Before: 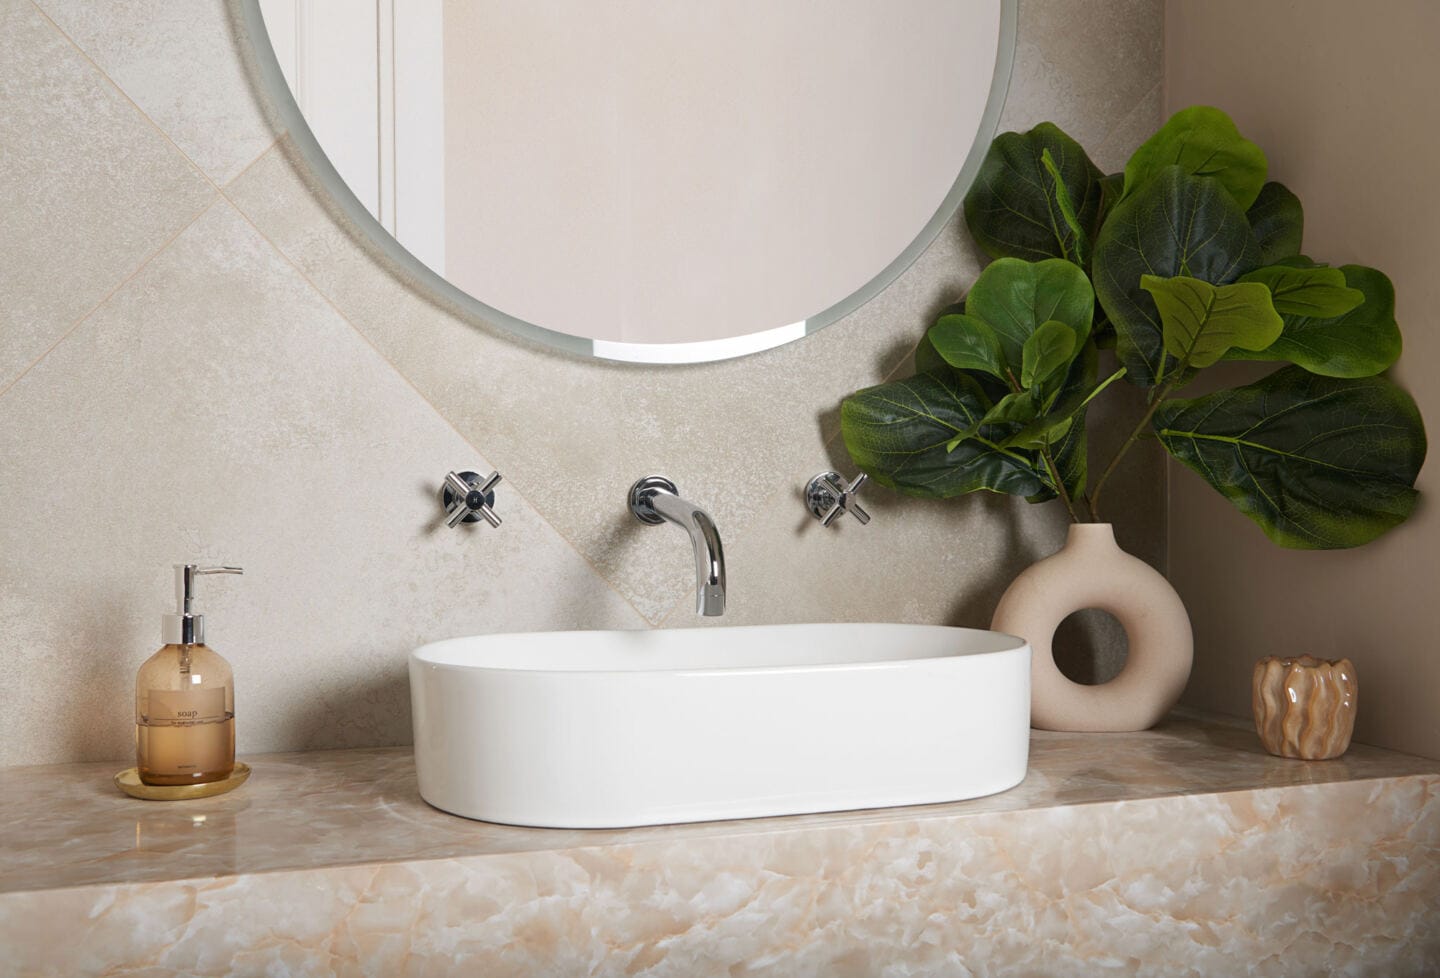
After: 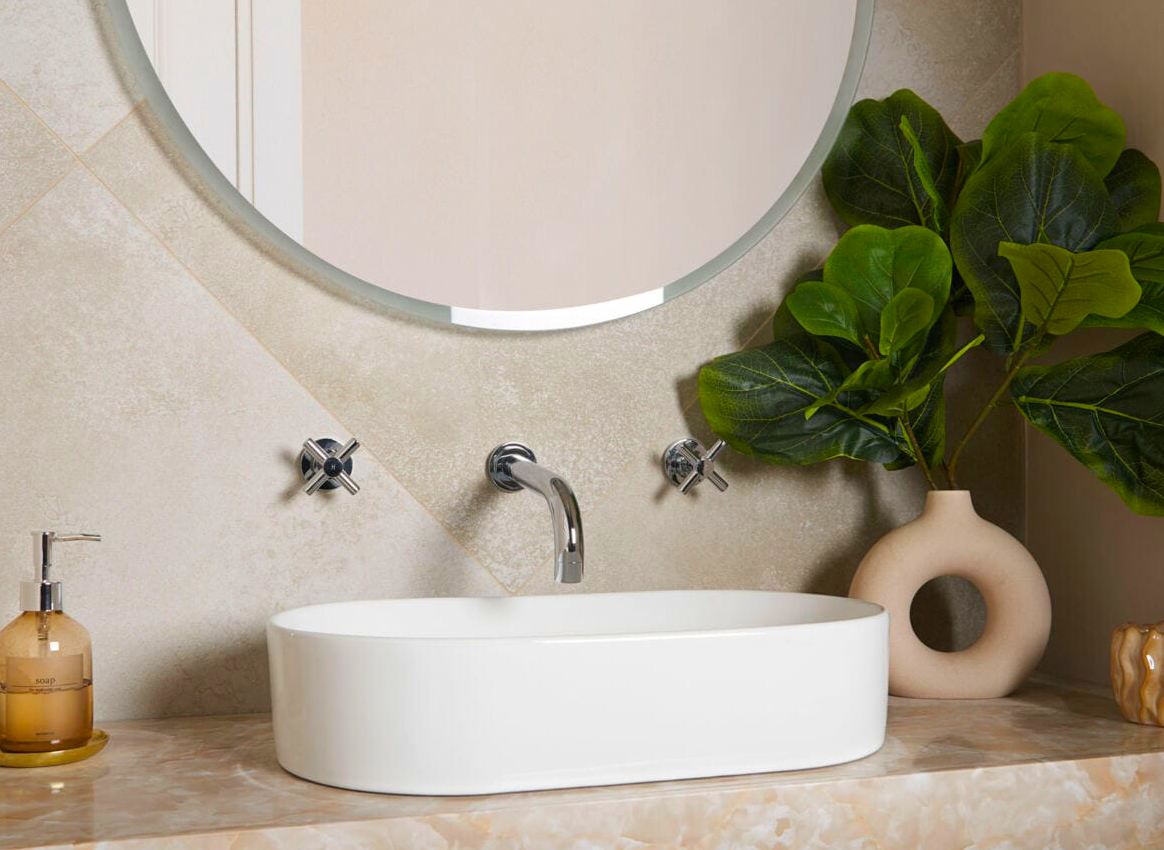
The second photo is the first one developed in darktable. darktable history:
crop: left 9.929%, top 3.475%, right 9.188%, bottom 9.529%
color balance rgb: perceptual saturation grading › global saturation 30%, global vibrance 20%
